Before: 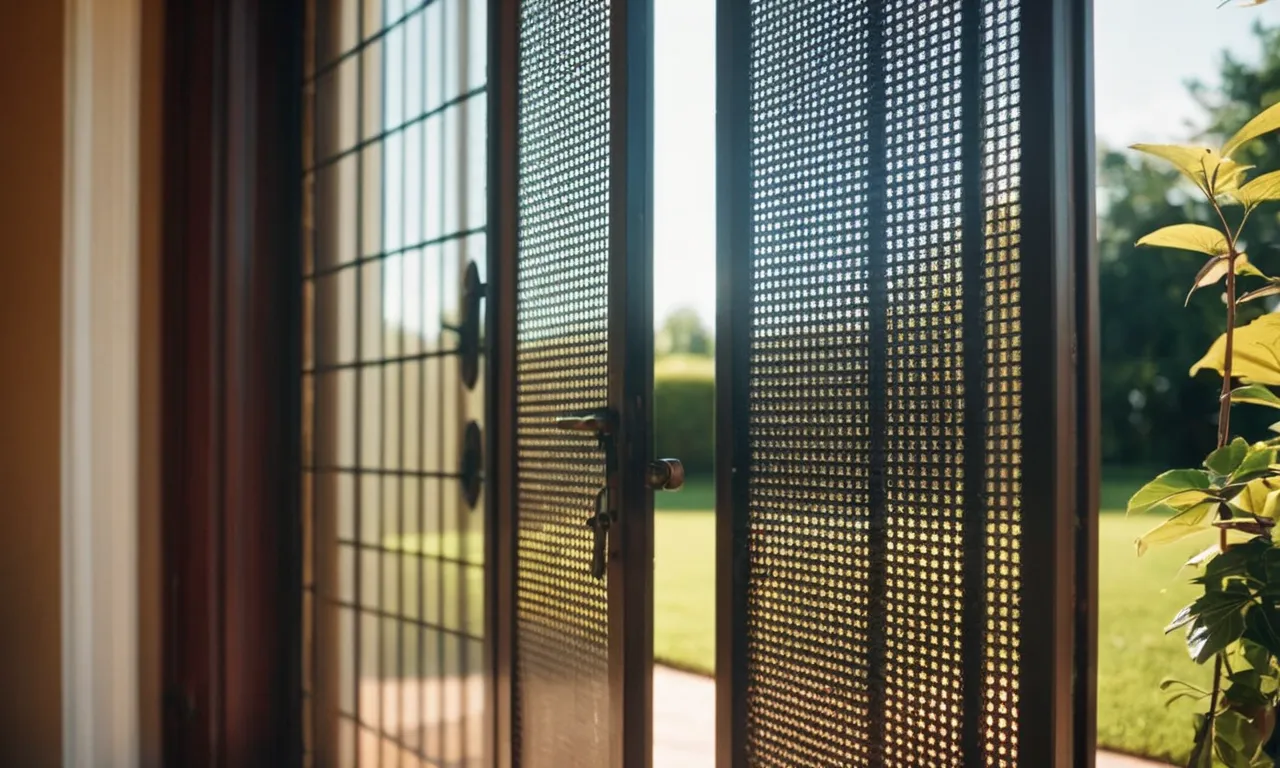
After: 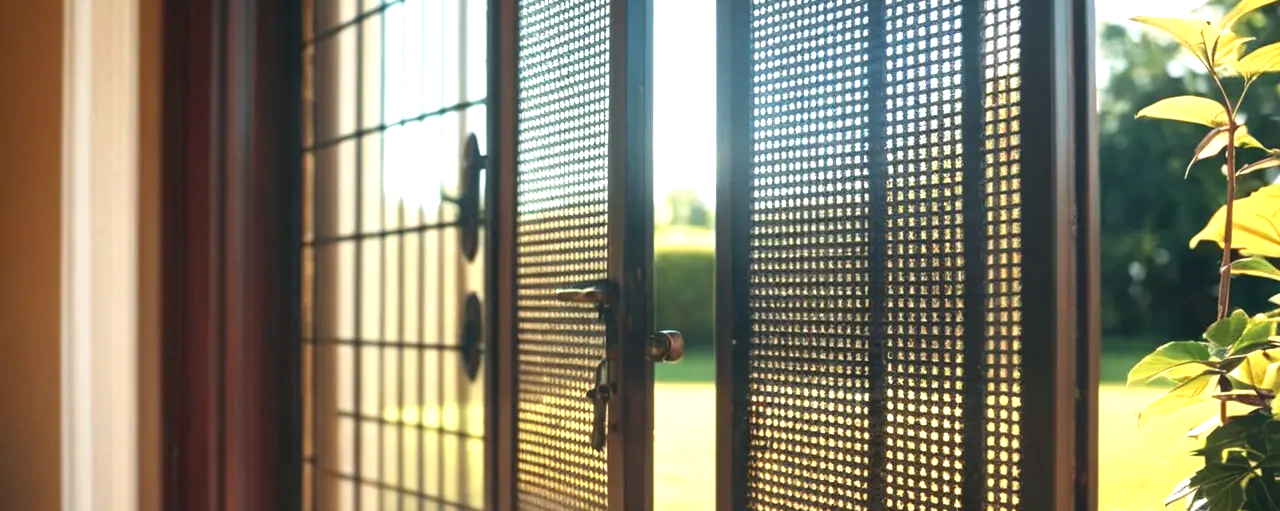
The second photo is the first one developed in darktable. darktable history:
crop: top 16.727%, bottom 16.727%
exposure: black level correction 0, exposure 1 EV, compensate exposure bias true, compensate highlight preservation false
